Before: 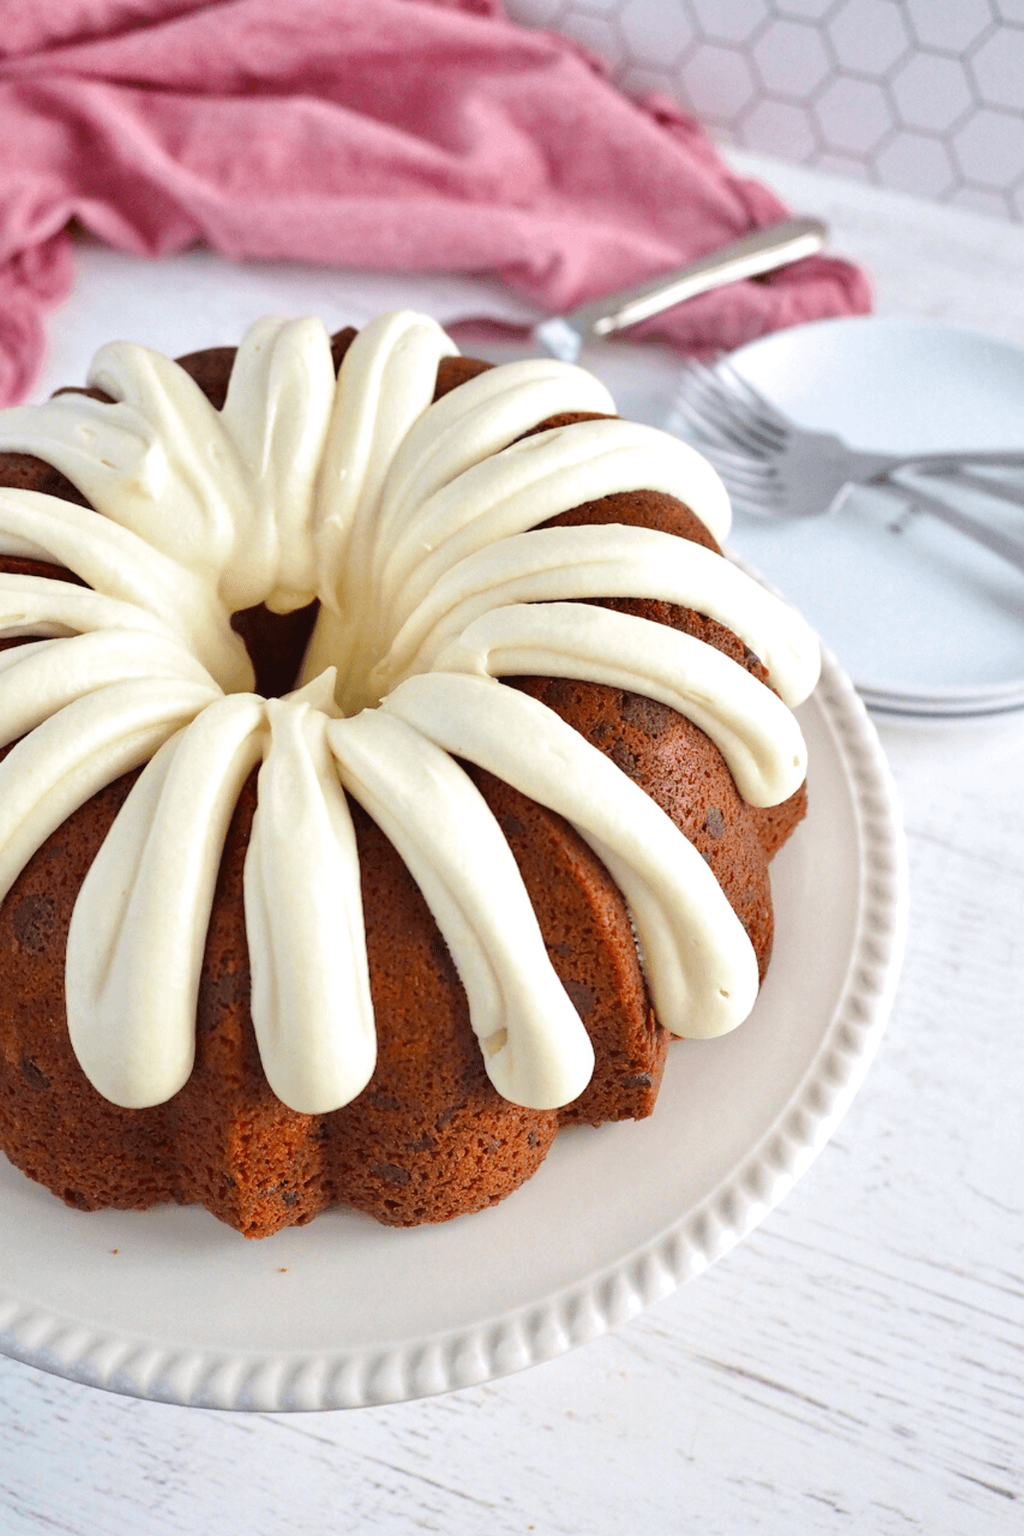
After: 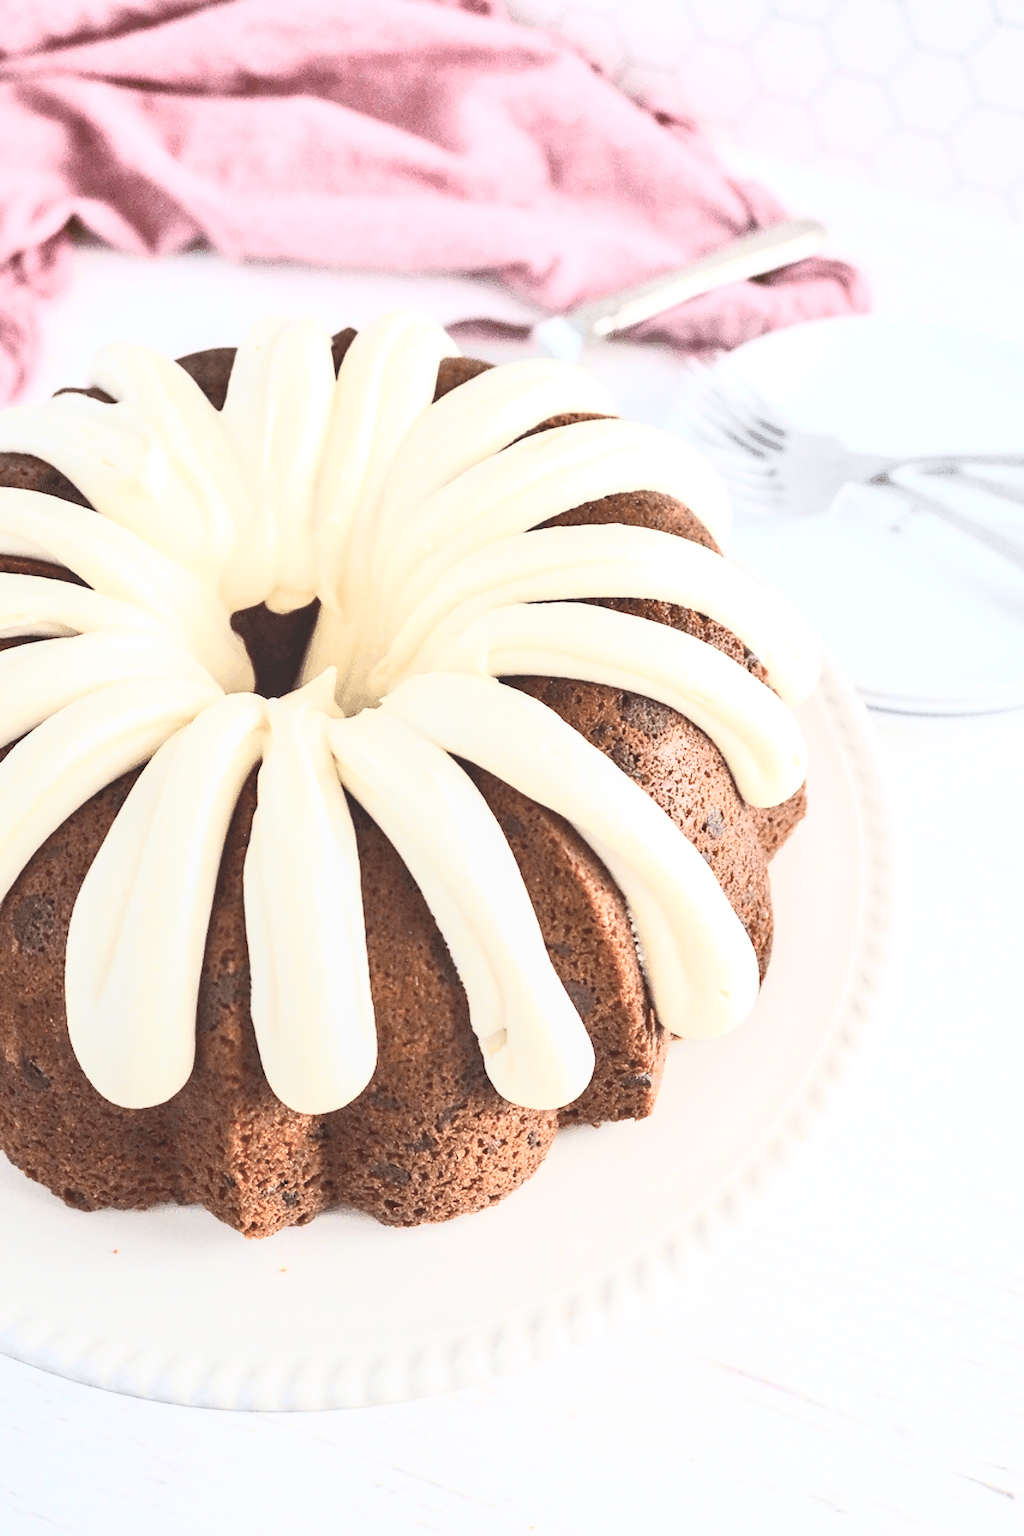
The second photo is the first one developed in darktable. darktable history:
exposure: exposure 0.24 EV, compensate exposure bias true, compensate highlight preservation false
contrast brightness saturation: contrast 0.554, brightness 0.574, saturation -0.341
local contrast: detail 110%
